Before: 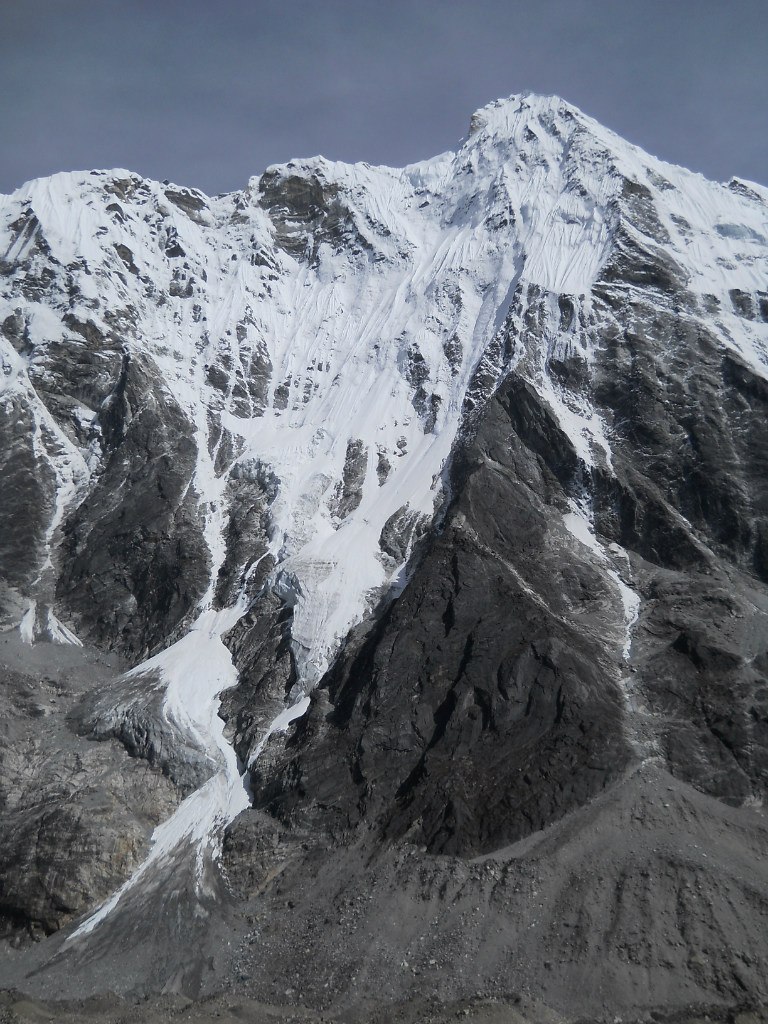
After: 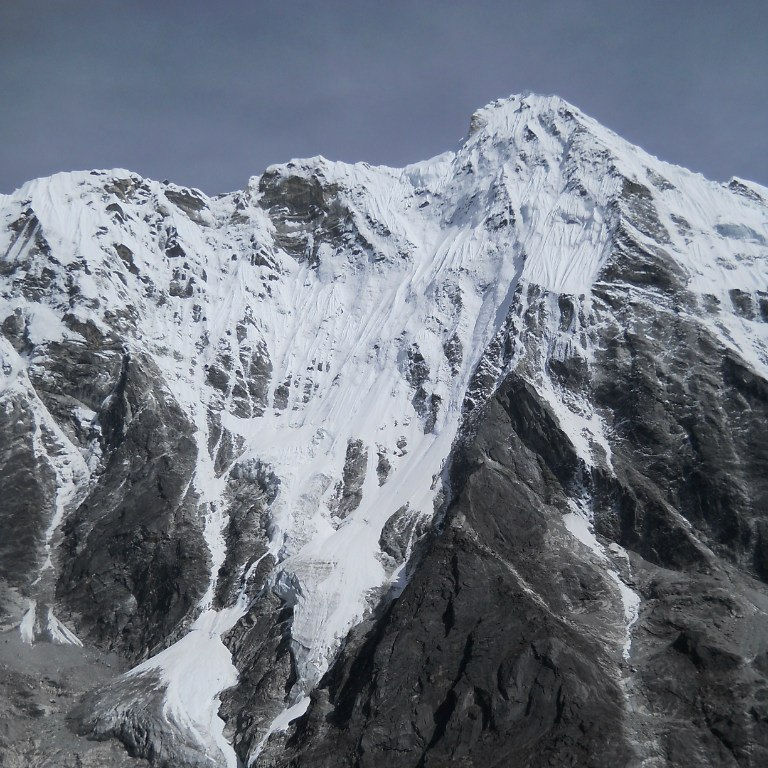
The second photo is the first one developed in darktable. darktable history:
crop: bottom 24.989%
